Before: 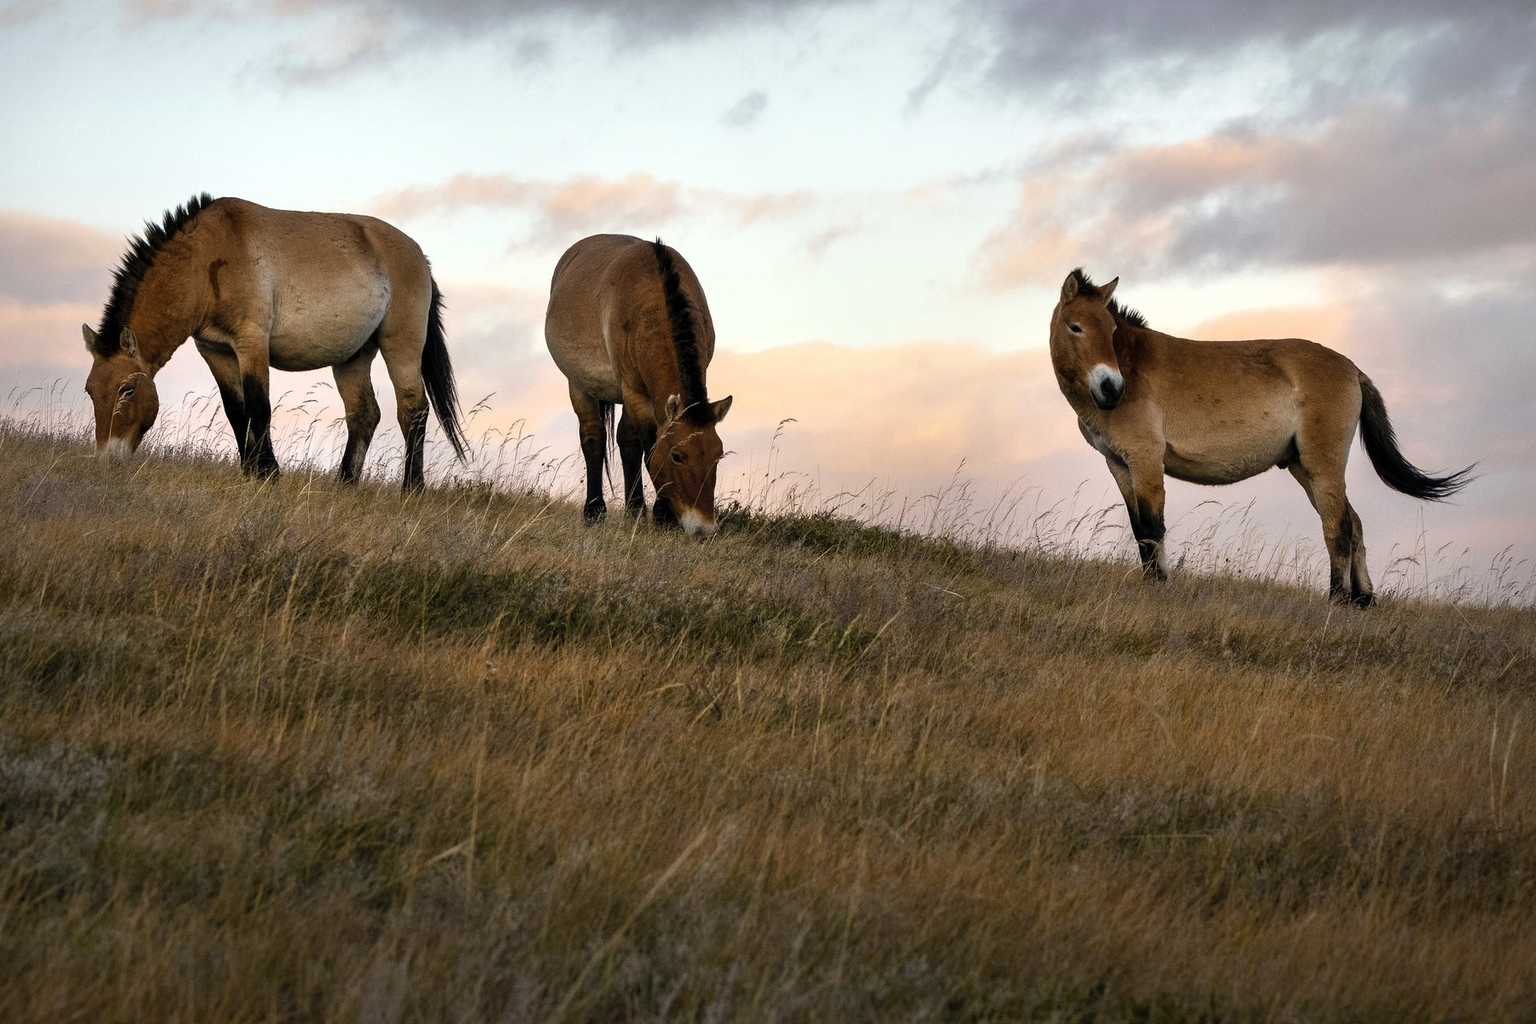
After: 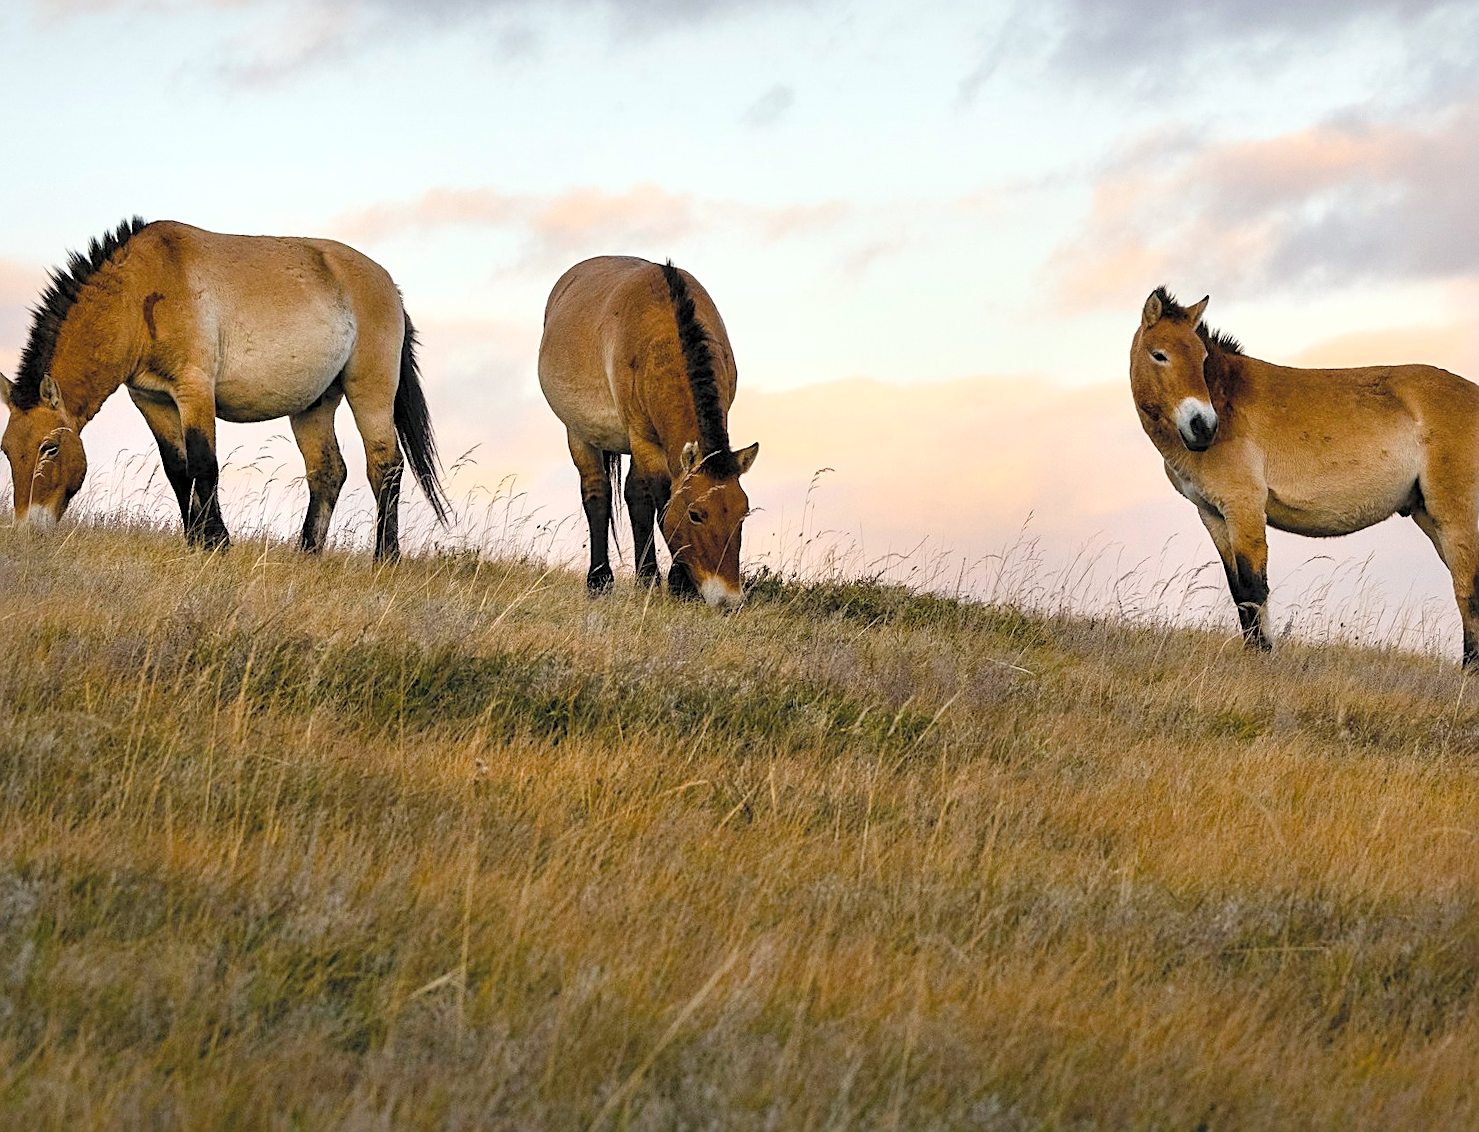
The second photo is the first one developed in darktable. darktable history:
crop and rotate: angle 1°, left 4.281%, top 0.642%, right 11.383%, bottom 2.486%
sharpen: on, module defaults
color balance rgb: perceptual saturation grading › global saturation 20%, perceptual saturation grading › highlights -25%, perceptual saturation grading › shadows 50%, global vibrance -25%
contrast brightness saturation: contrast 0.1, brightness 0.3, saturation 0.14
